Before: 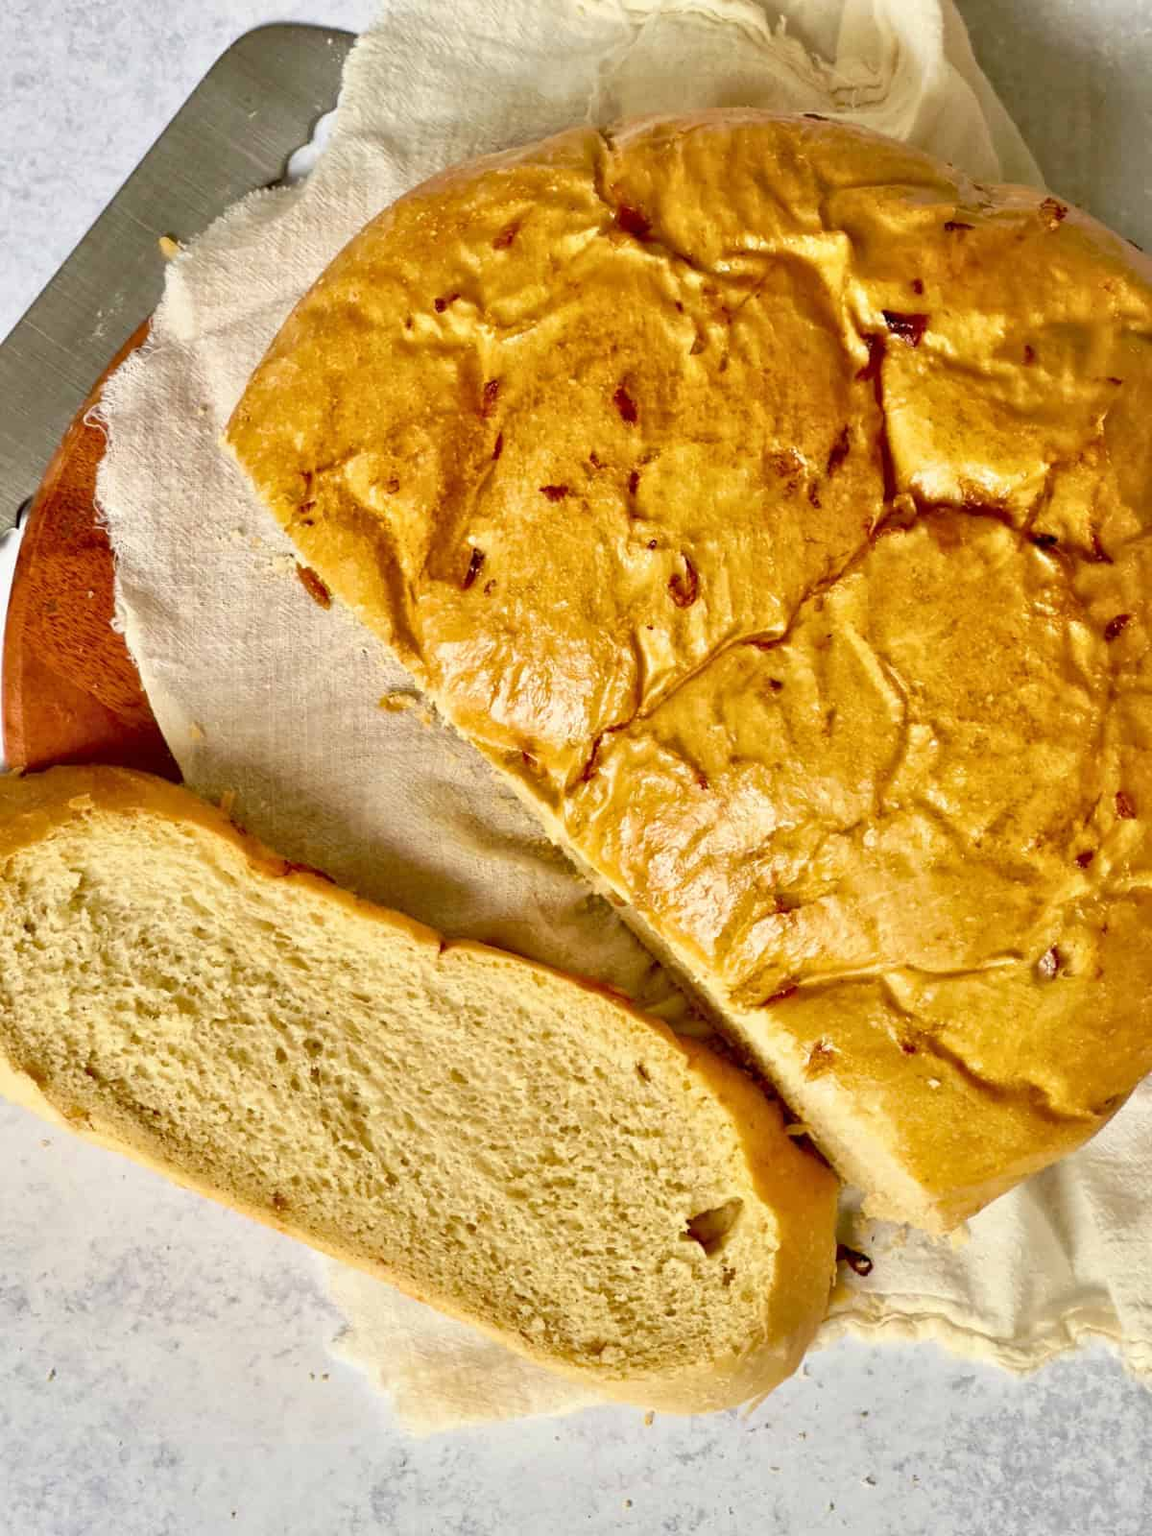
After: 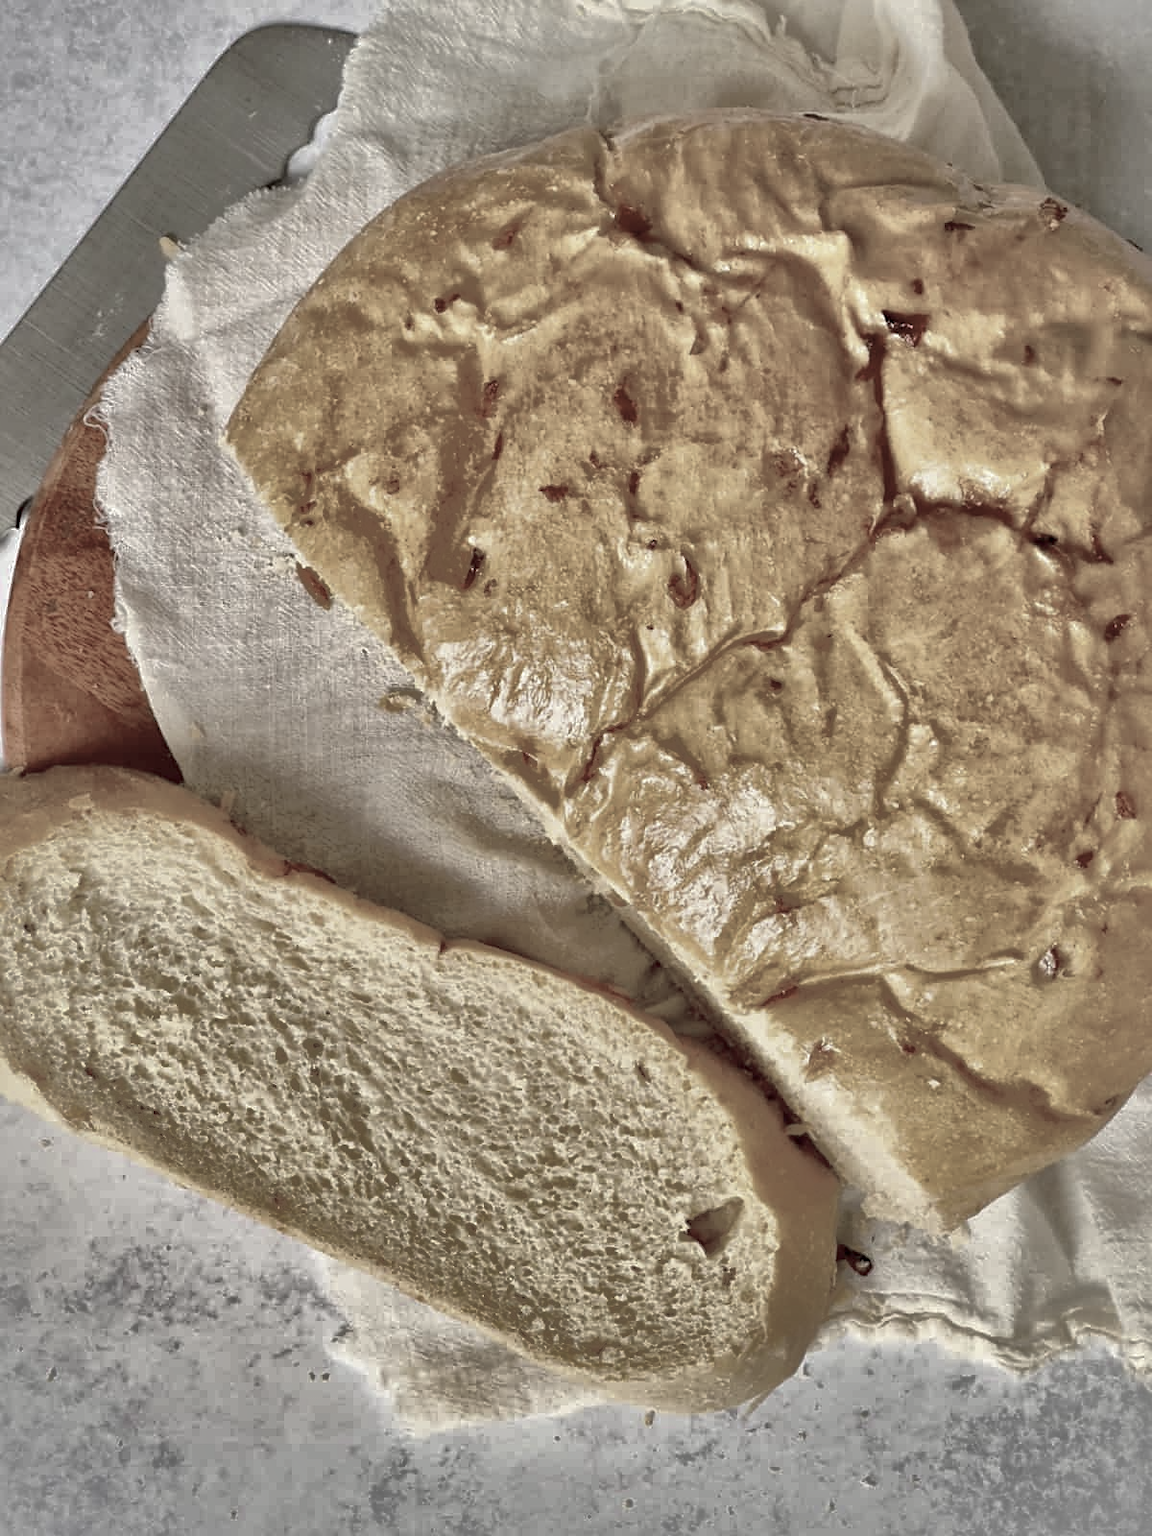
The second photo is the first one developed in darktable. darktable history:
shadows and highlights: shadows 39.21, highlights -74.87
sharpen: amount 0.202
local contrast: mode bilateral grid, contrast 20, coarseness 51, detail 119%, midtone range 0.2
color zones: curves: ch1 [(0, 0.34) (0.143, 0.164) (0.286, 0.152) (0.429, 0.176) (0.571, 0.173) (0.714, 0.188) (0.857, 0.199) (1, 0.34)]
